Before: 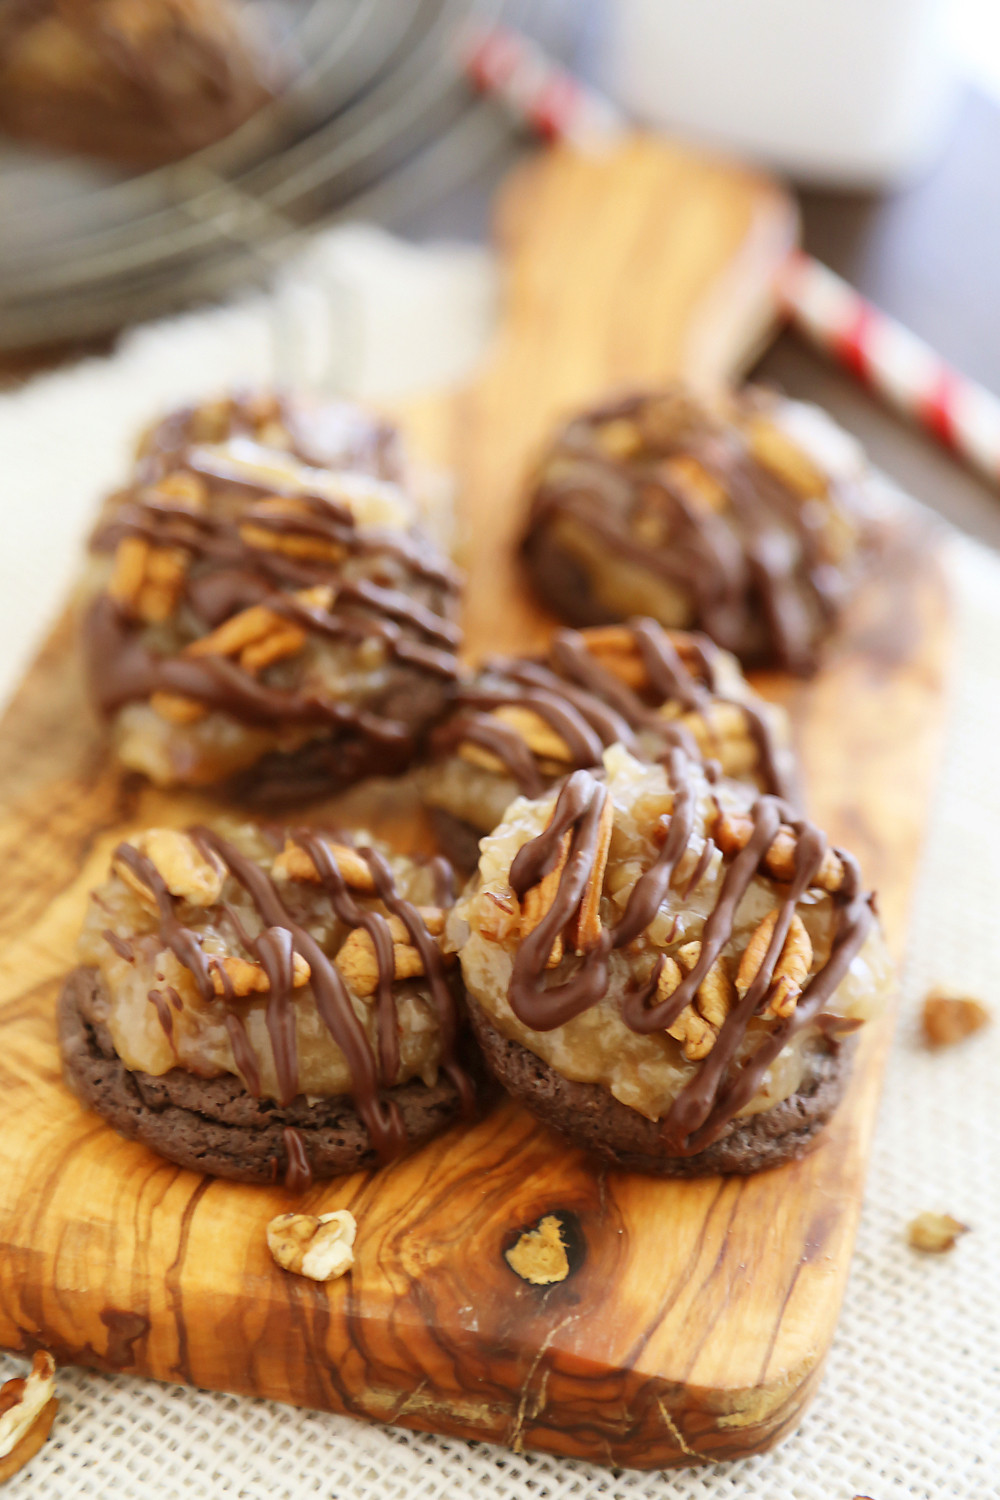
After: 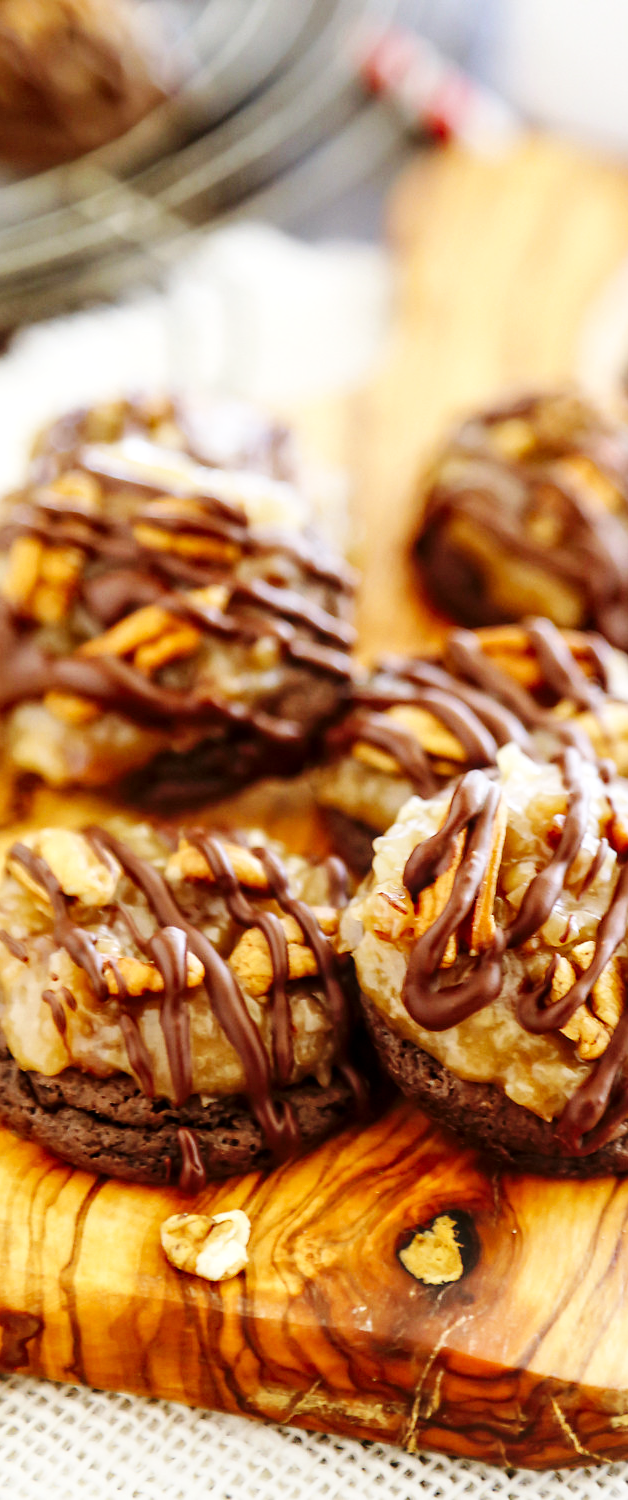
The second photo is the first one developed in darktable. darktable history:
crop: left 10.644%, right 26.528%
local contrast: detail 130%
base curve: curves: ch0 [(0, 0) (0.036, 0.025) (0.121, 0.166) (0.206, 0.329) (0.605, 0.79) (1, 1)], preserve colors none
